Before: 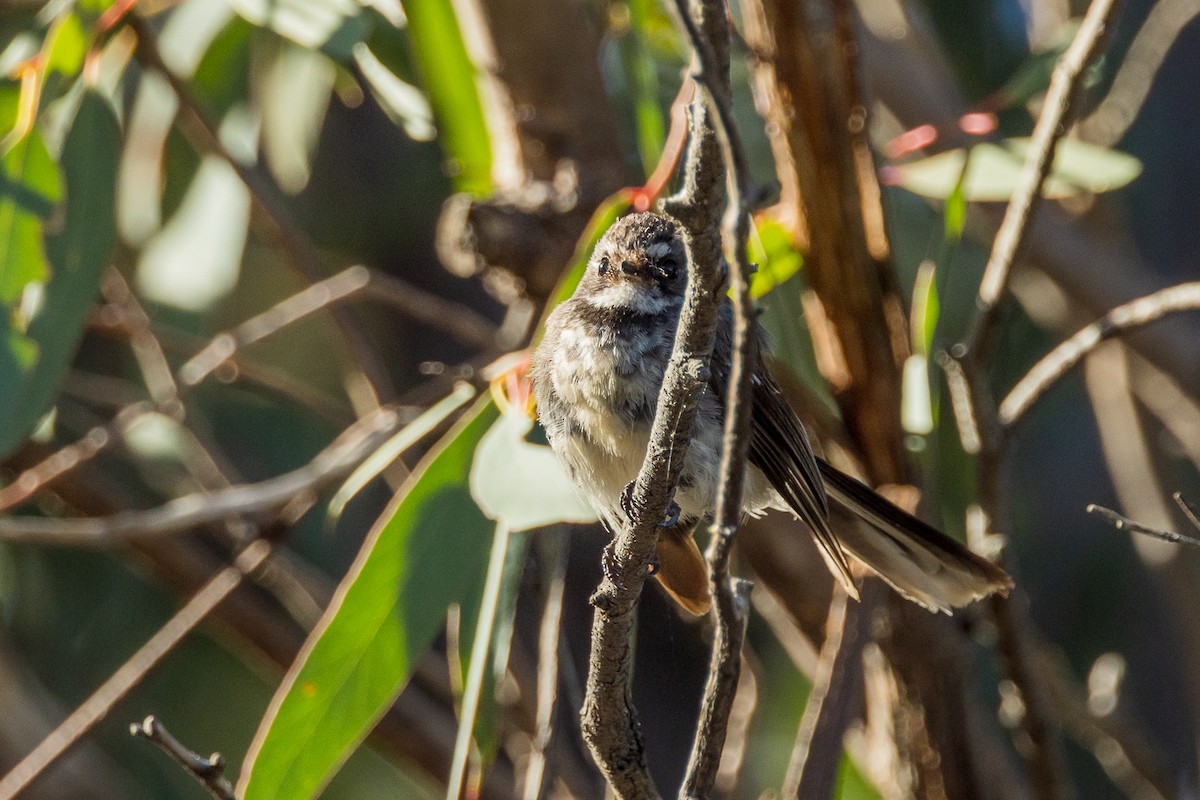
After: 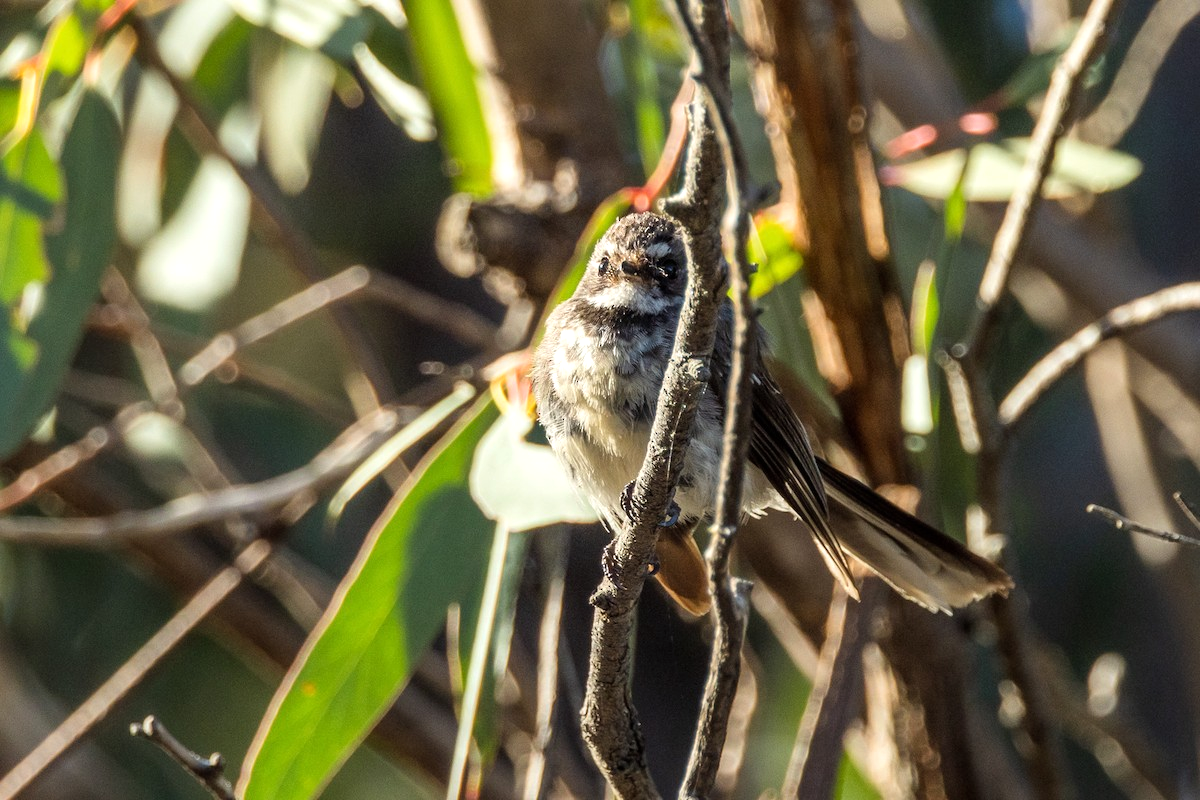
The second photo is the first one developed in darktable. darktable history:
tone equalizer: -8 EV -0.391 EV, -7 EV -0.376 EV, -6 EV -0.353 EV, -5 EV -0.214 EV, -3 EV 0.211 EV, -2 EV 0.324 EV, -1 EV 0.386 EV, +0 EV 0.429 EV
